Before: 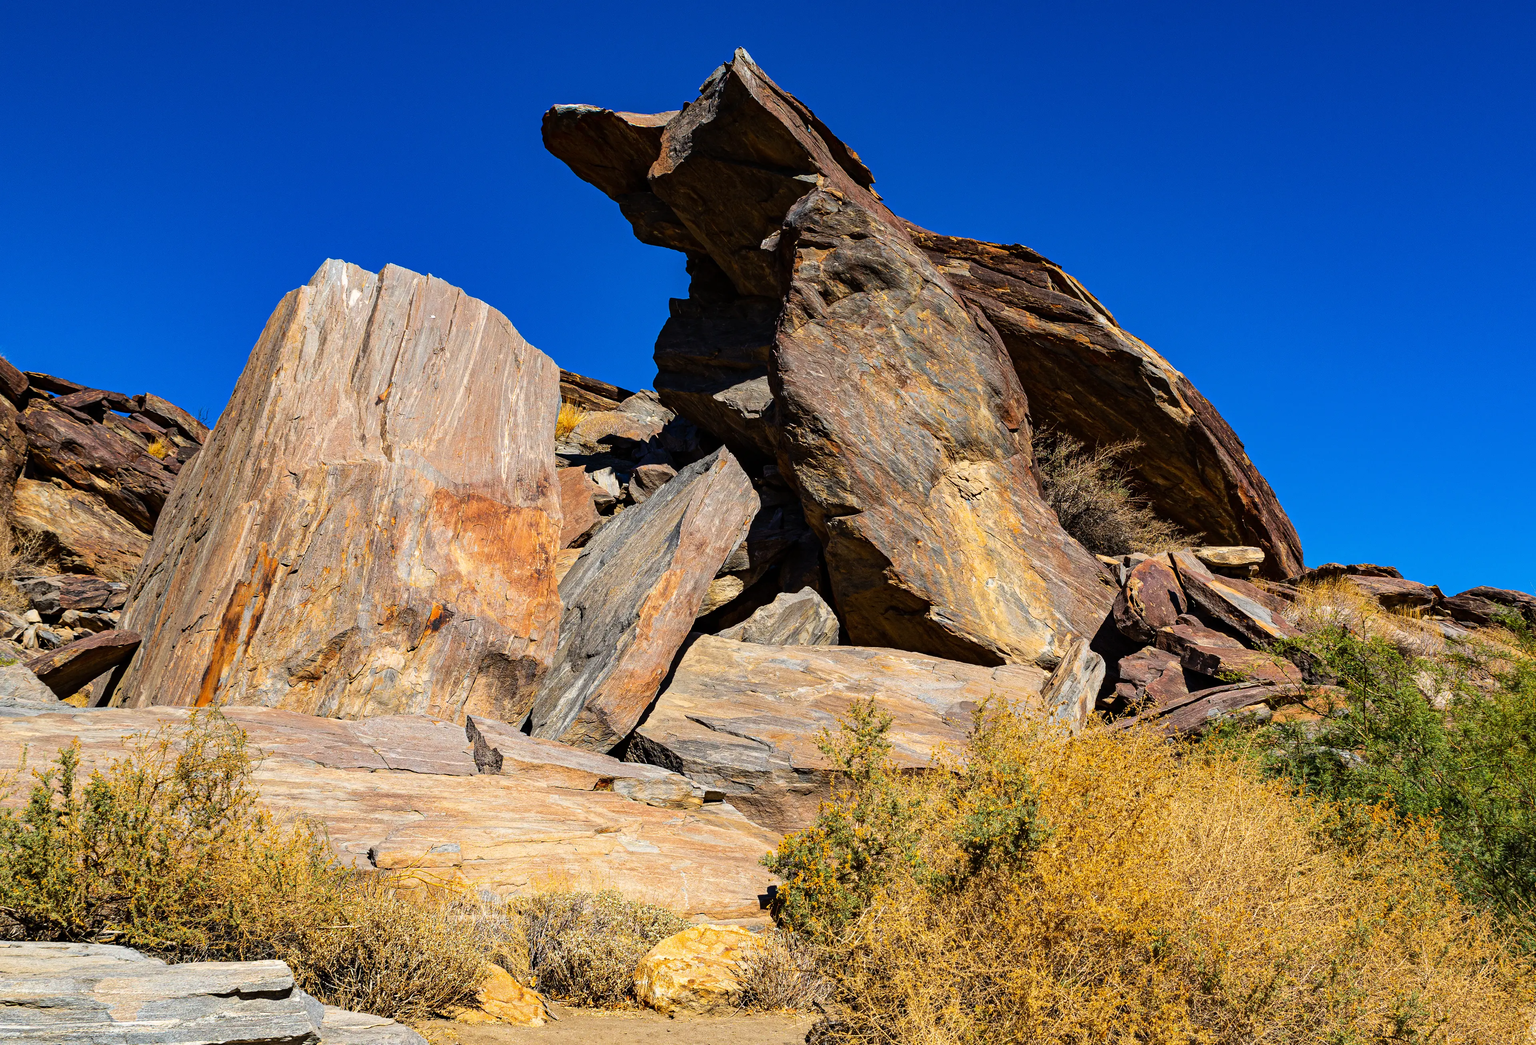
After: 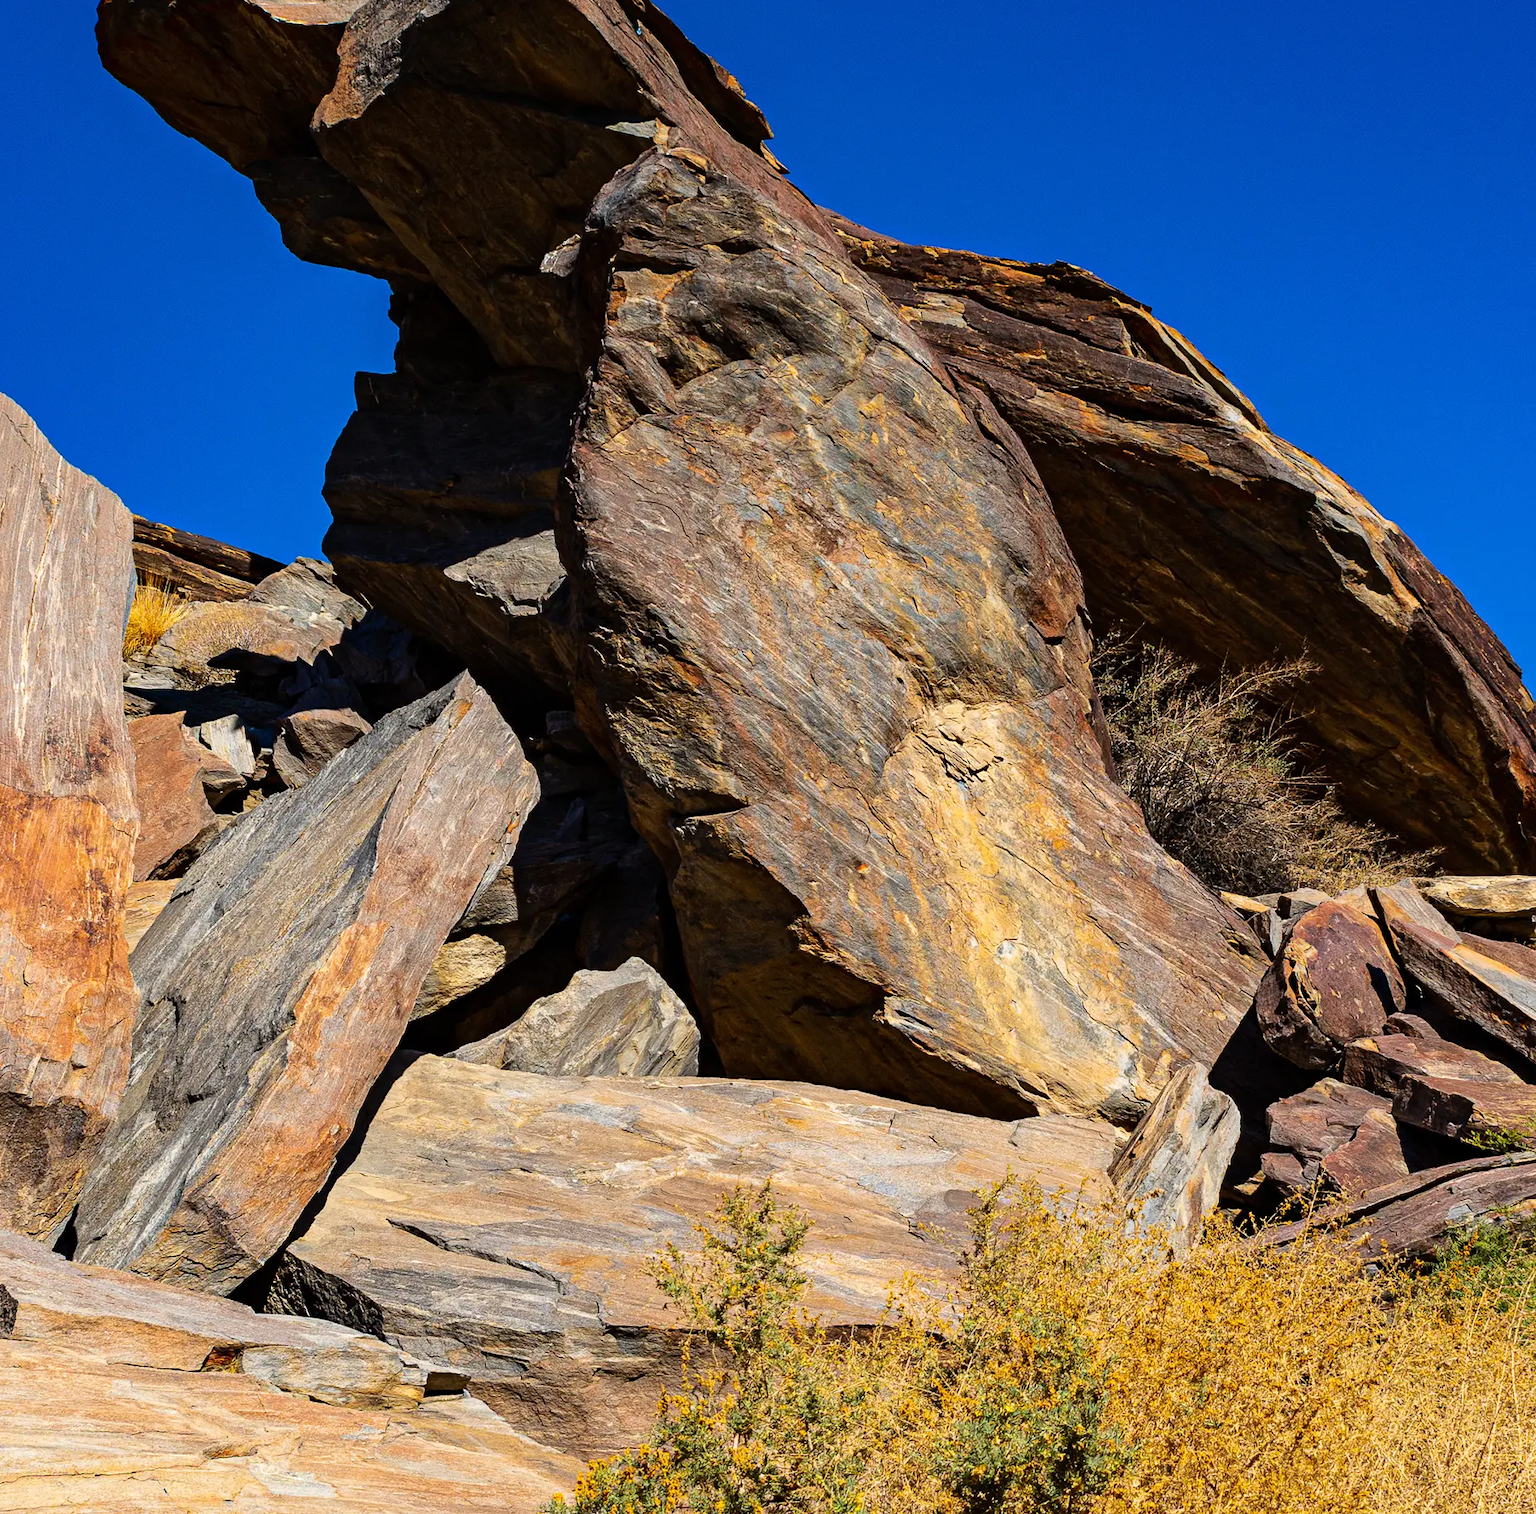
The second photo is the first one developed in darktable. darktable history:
crop: left 32.196%, top 11.002%, right 18.511%, bottom 17.536%
